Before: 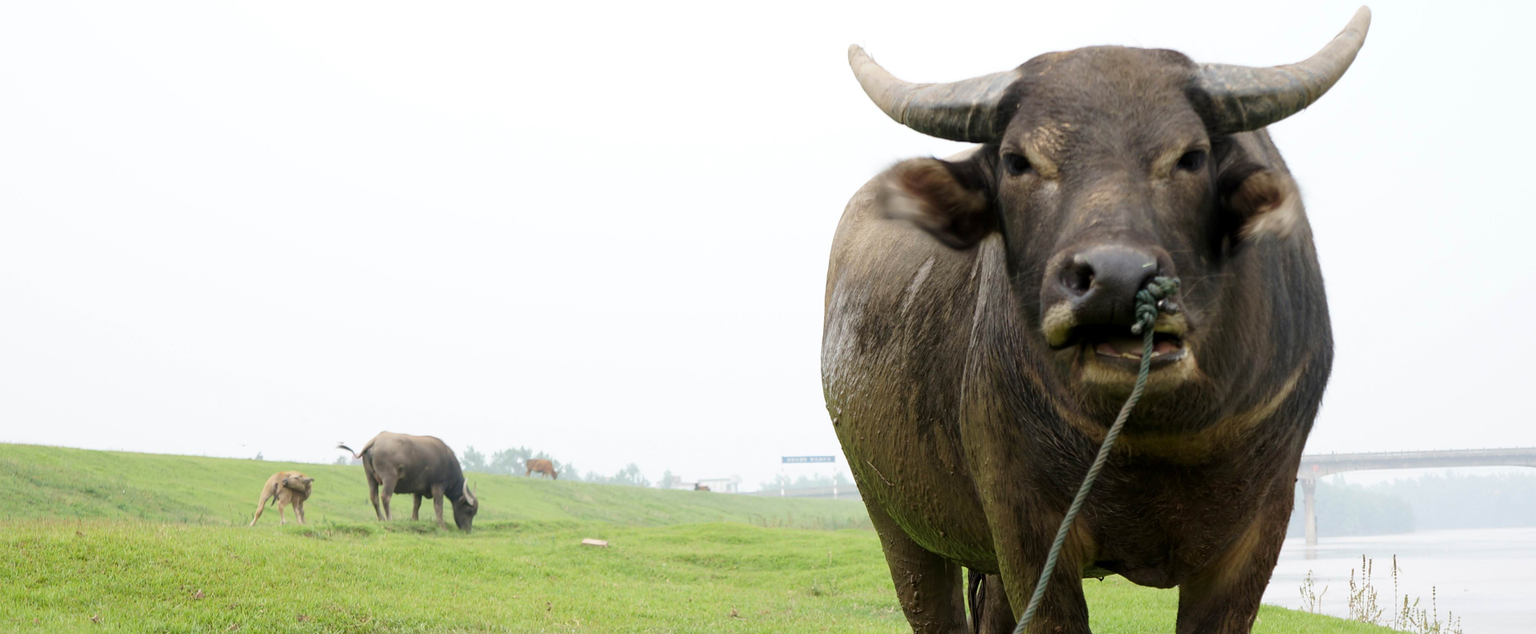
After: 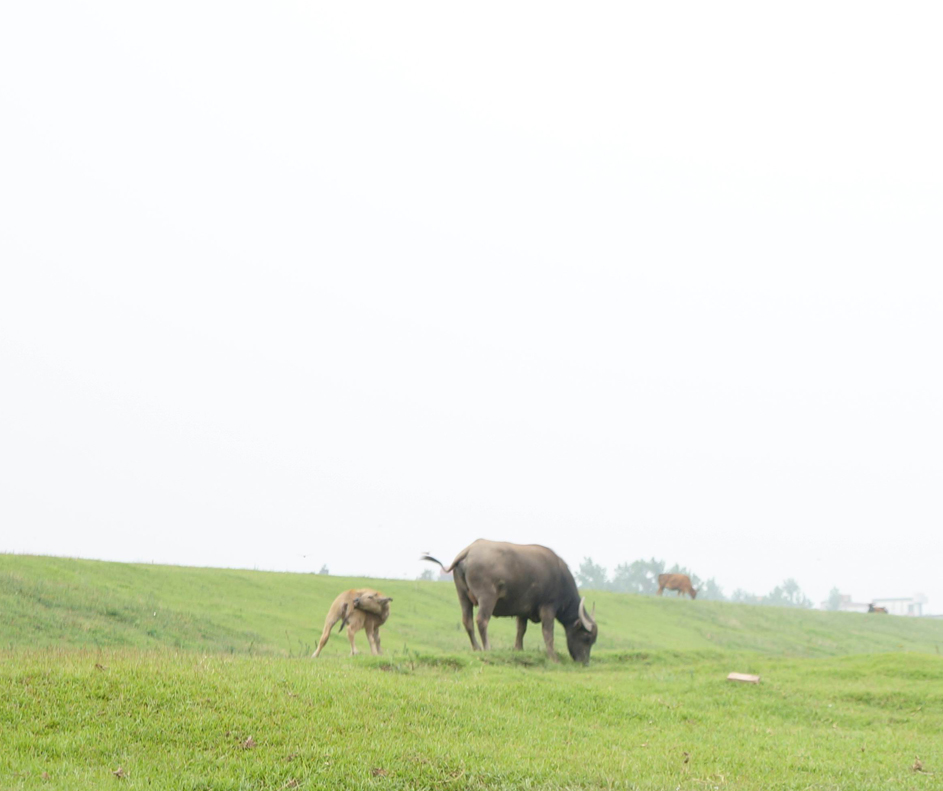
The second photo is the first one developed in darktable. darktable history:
tone equalizer: on, module defaults
crop and rotate: left 0%, top 0%, right 50.845%
